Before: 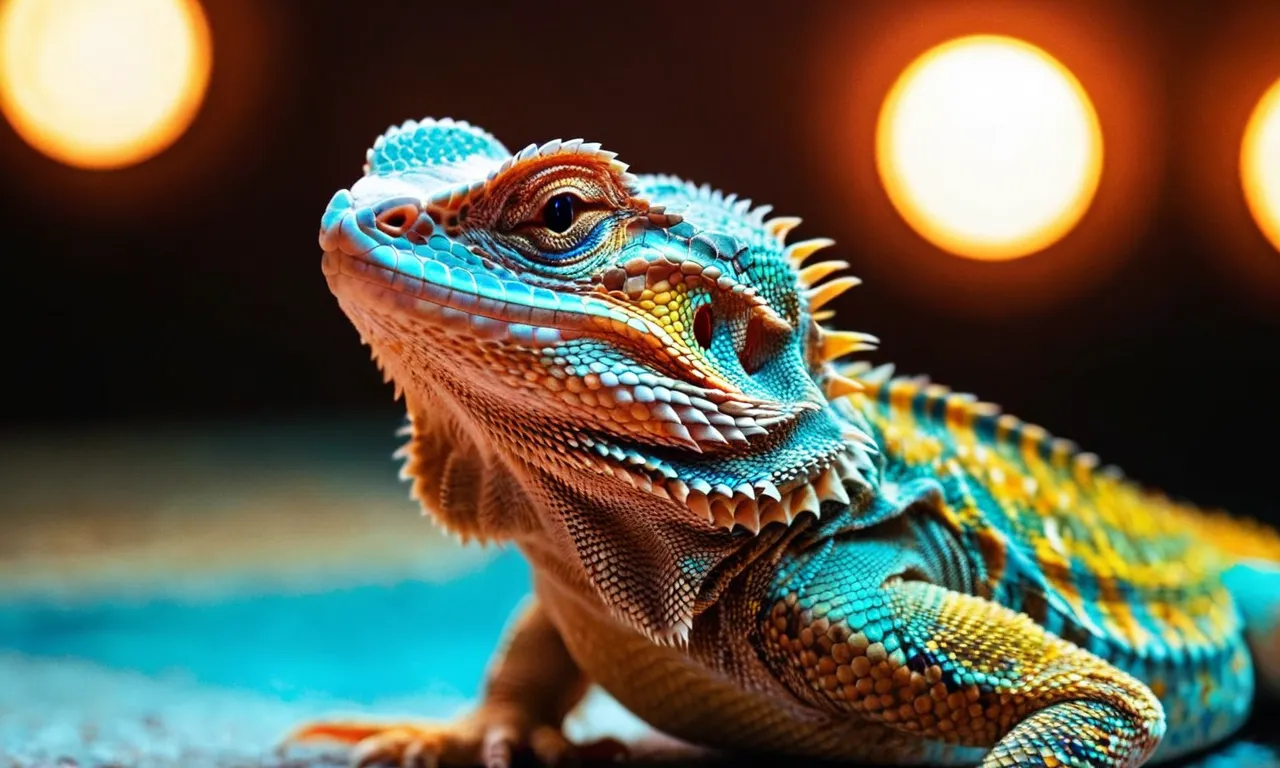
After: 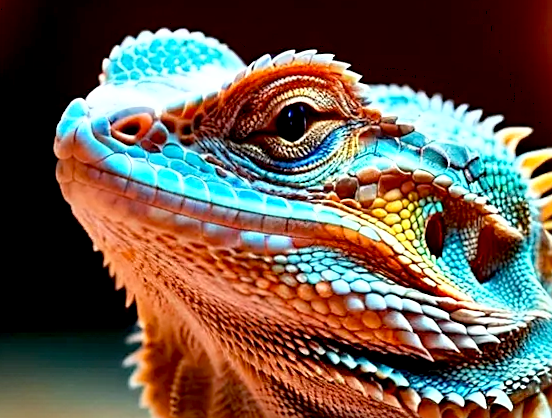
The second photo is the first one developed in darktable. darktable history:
tone curve: curves: ch0 [(0, 0) (0.541, 0.628) (0.906, 0.997)]
tone equalizer: on, module defaults
exposure: black level correction 0.011, compensate highlight preservation false
crop: left 20.248%, top 10.86%, right 35.675%, bottom 34.321%
rotate and perspective: rotation 0.226°, lens shift (vertical) -0.042, crop left 0.023, crop right 0.982, crop top 0.006, crop bottom 0.994
contrast equalizer: y [[0.5, 0.488, 0.462, 0.461, 0.491, 0.5], [0.5 ×6], [0.5 ×6], [0 ×6], [0 ×6]]
sharpen: on, module defaults
